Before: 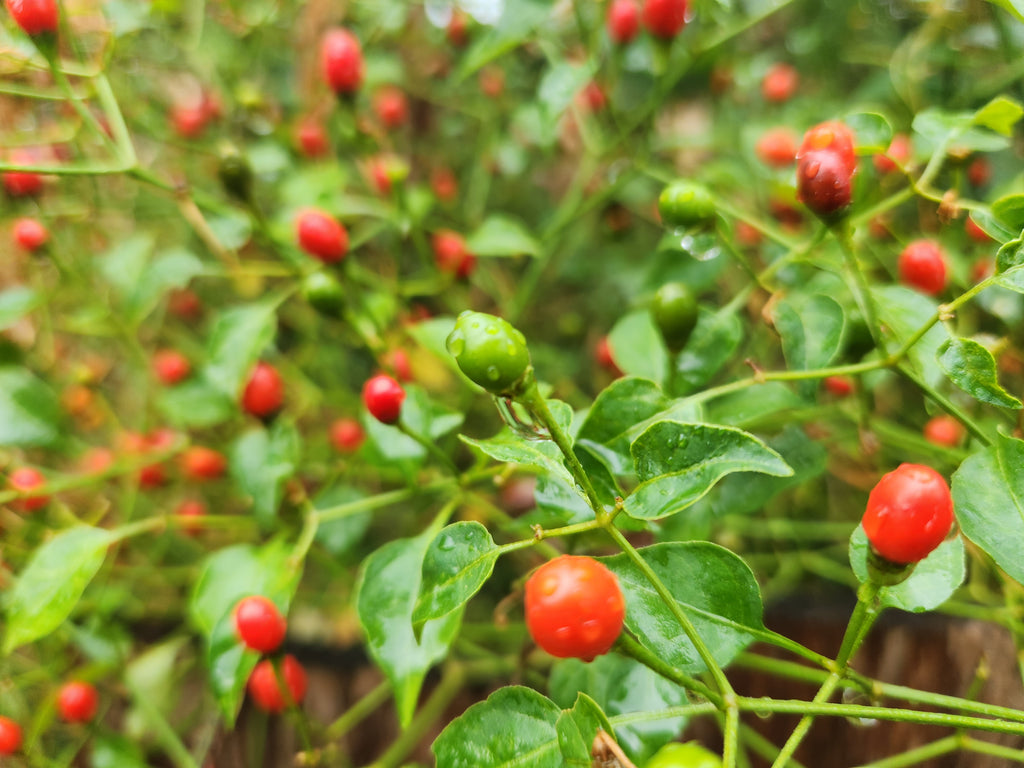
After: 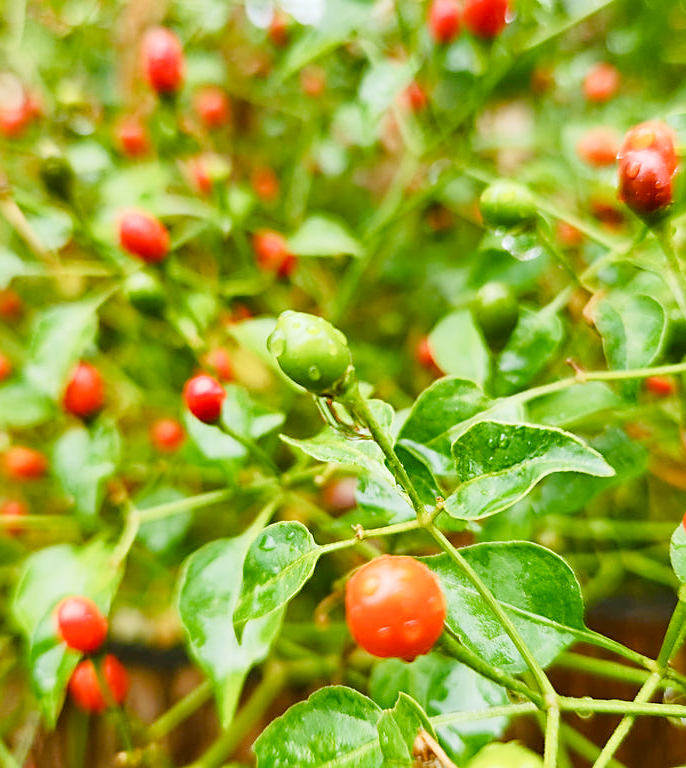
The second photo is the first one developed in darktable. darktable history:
color balance rgb: shadows lift › chroma 0.762%, shadows lift › hue 112.05°, linear chroma grading › global chroma 8.732%, perceptual saturation grading › global saturation 25.532%, perceptual saturation grading › highlights -50.289%, perceptual saturation grading › shadows 30.322%, global vibrance 9.738%
base curve: curves: ch0 [(0, 0) (0.204, 0.334) (0.55, 0.733) (1, 1)], preserve colors none
crop and rotate: left 17.571%, right 15.412%
sharpen: on, module defaults
